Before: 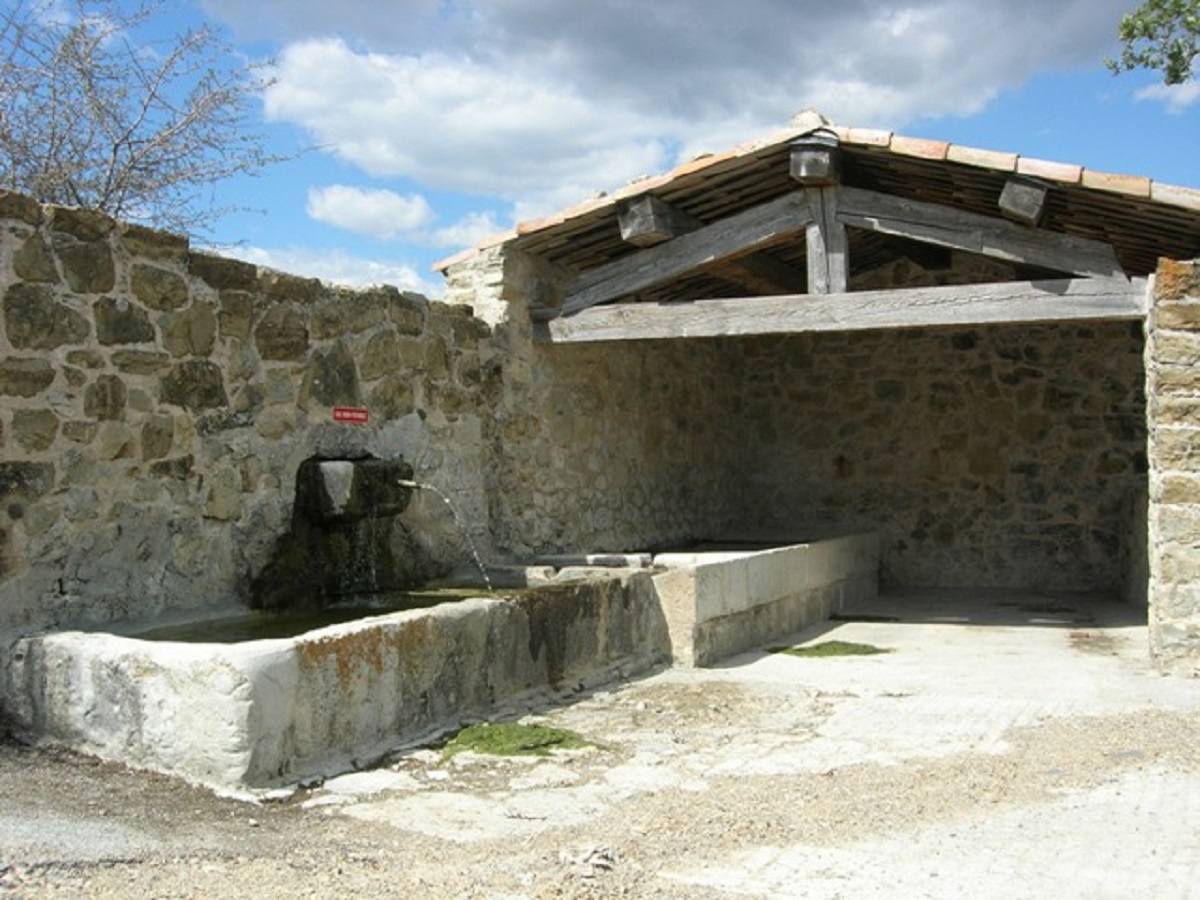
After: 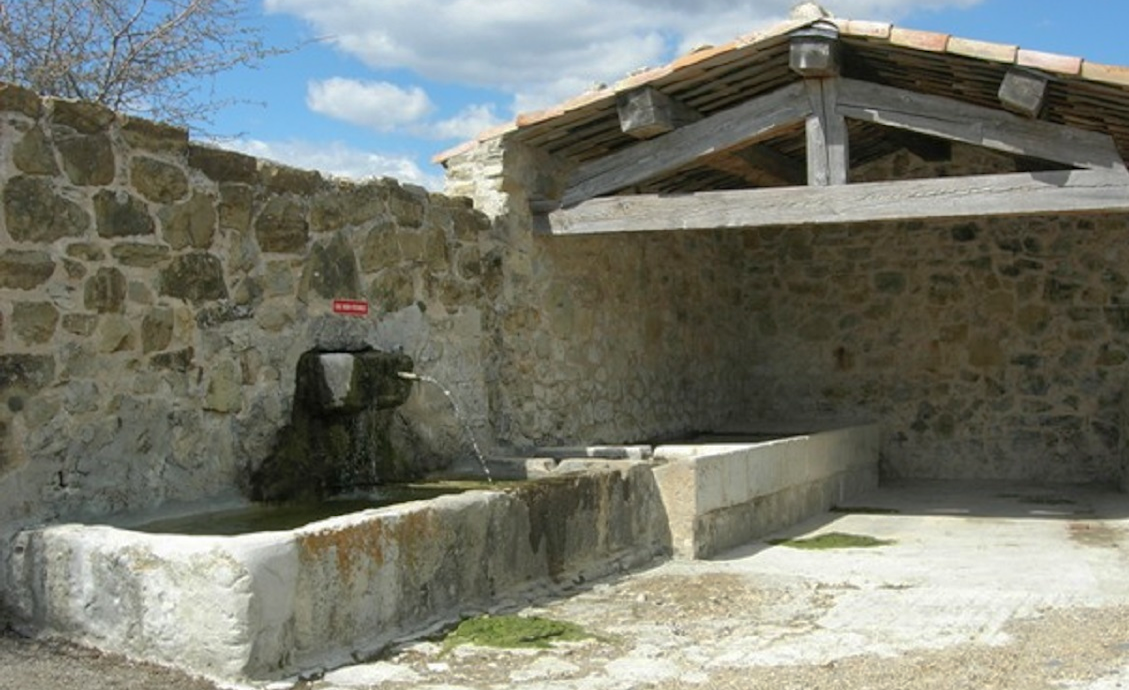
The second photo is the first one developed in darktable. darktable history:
shadows and highlights: on, module defaults
crop and rotate: angle 0.054°, top 11.984%, right 5.76%, bottom 11.195%
